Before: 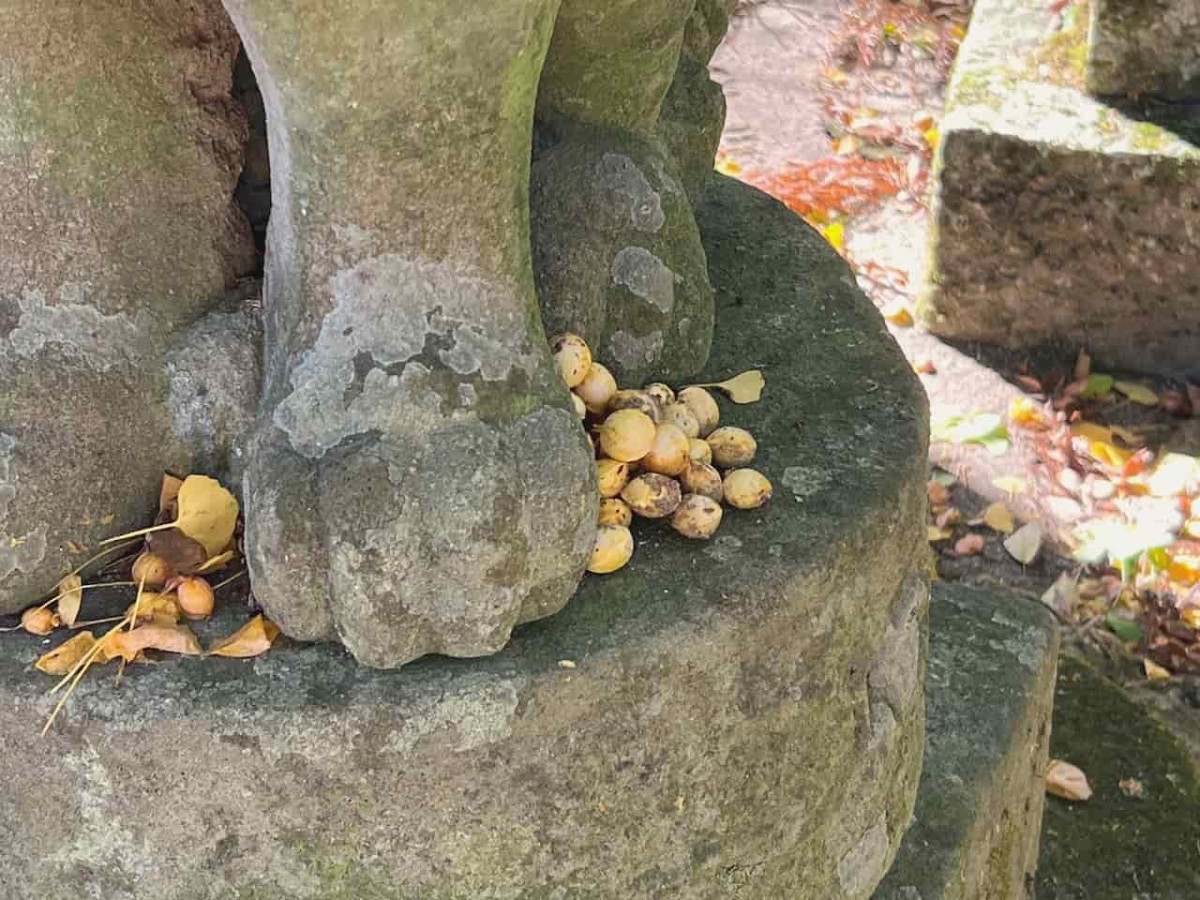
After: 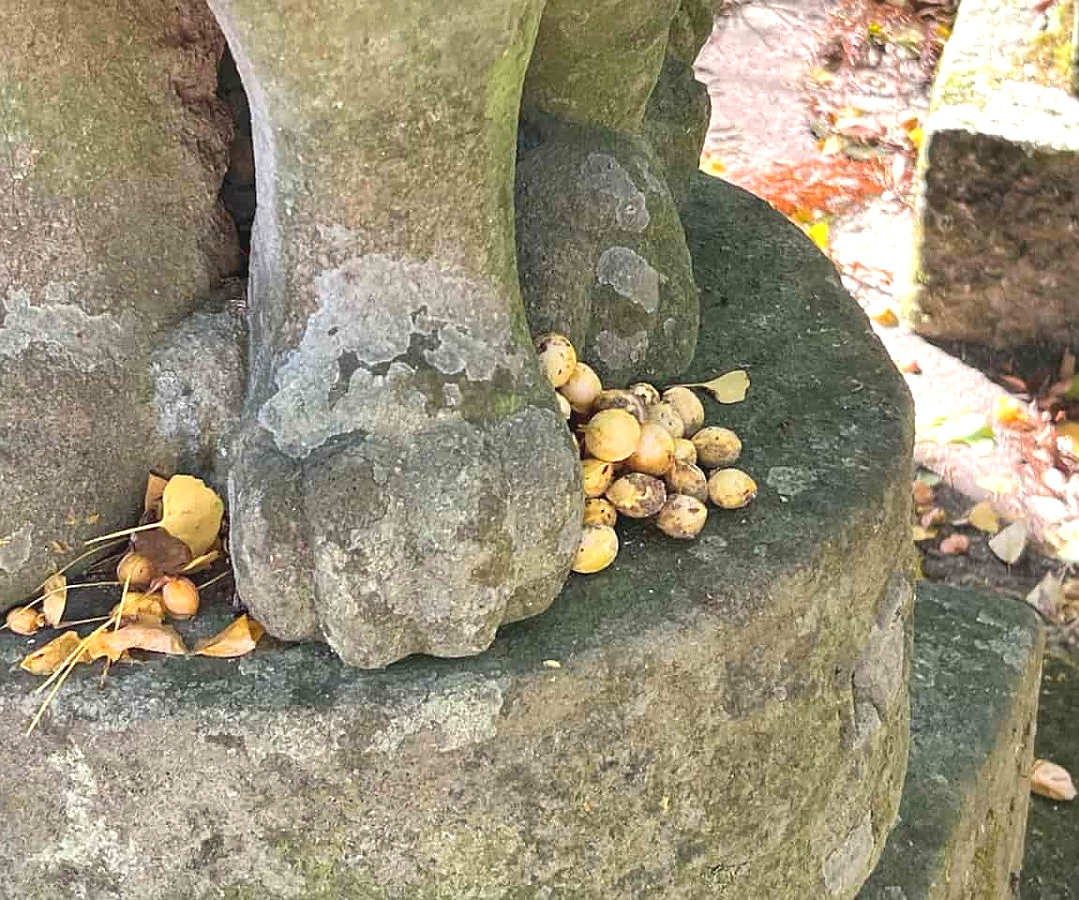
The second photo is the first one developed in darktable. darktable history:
sharpen: radius 0.978, amount 0.614
shadows and highlights: highlights color adjustment 49.37%, low approximation 0.01, soften with gaussian
crop and rotate: left 1.303%, right 8.757%
exposure: black level correction 0, exposure 0.498 EV, compensate exposure bias true, compensate highlight preservation false
